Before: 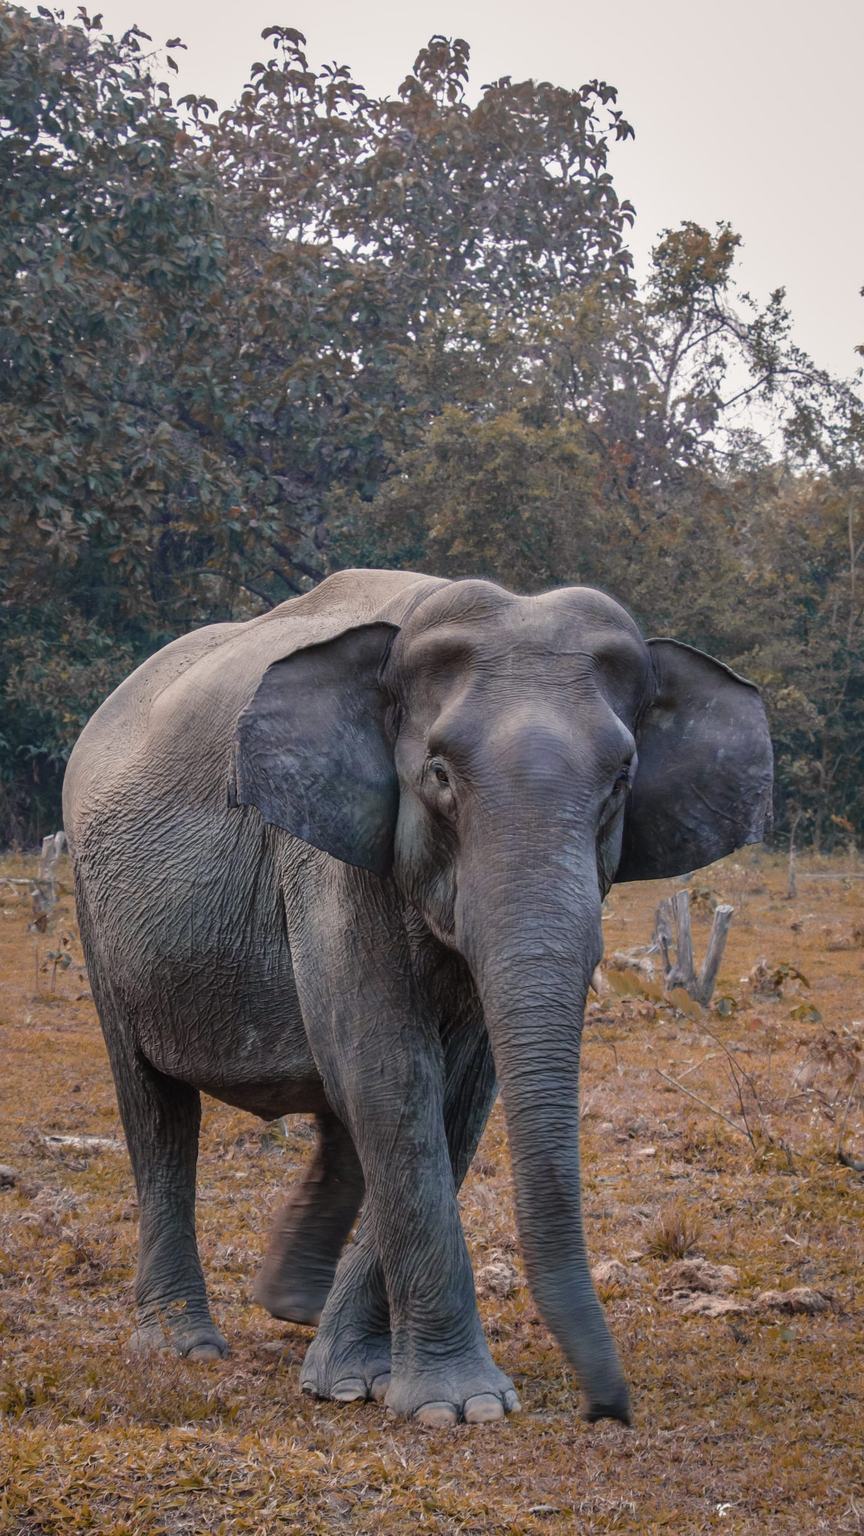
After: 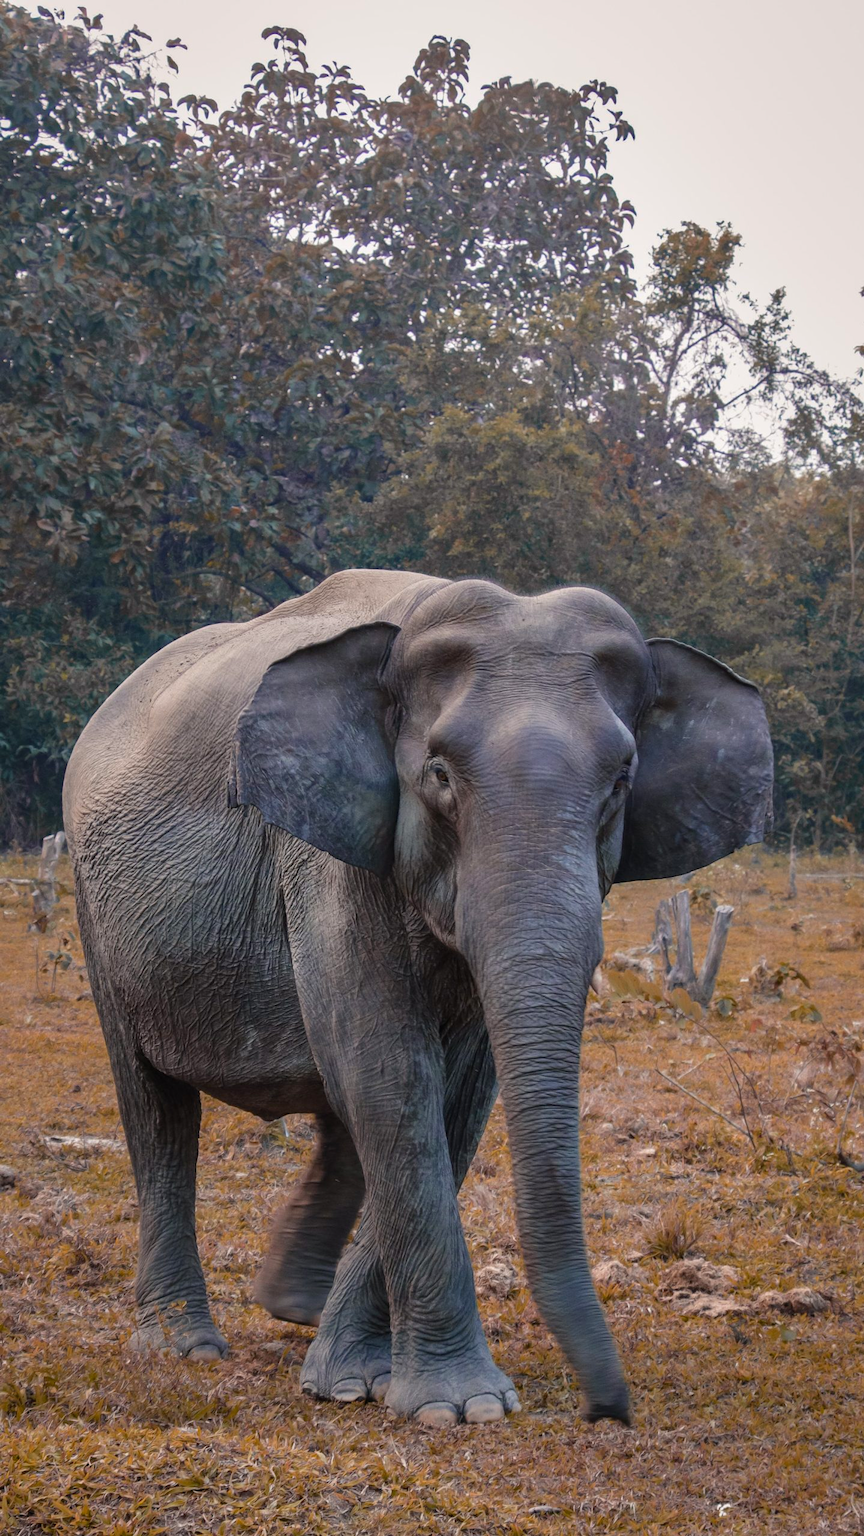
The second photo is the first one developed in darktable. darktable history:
contrast brightness saturation: contrast 0.036, saturation 0.161
